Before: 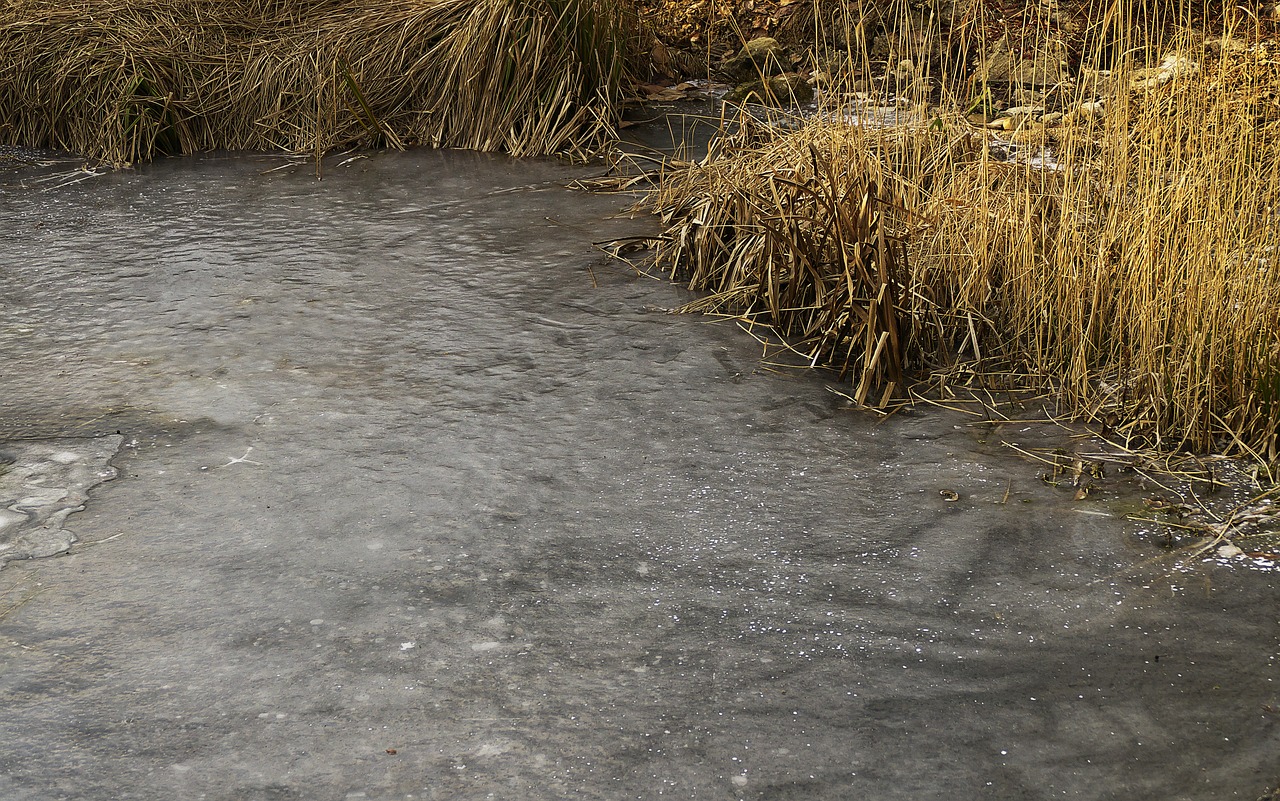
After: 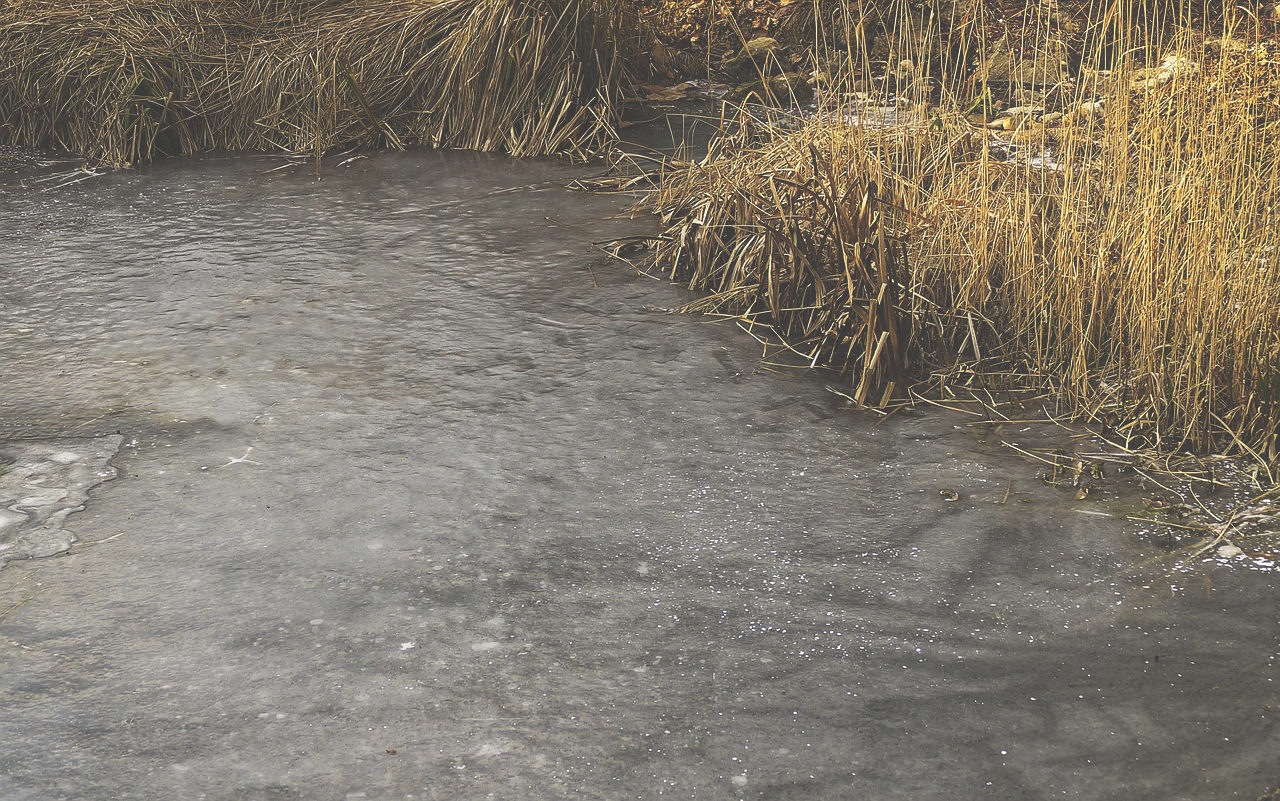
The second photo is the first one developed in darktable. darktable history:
bloom: size 9%, threshold 100%, strength 7%
exposure: black level correction -0.041, exposure 0.064 EV, compensate highlight preservation false
